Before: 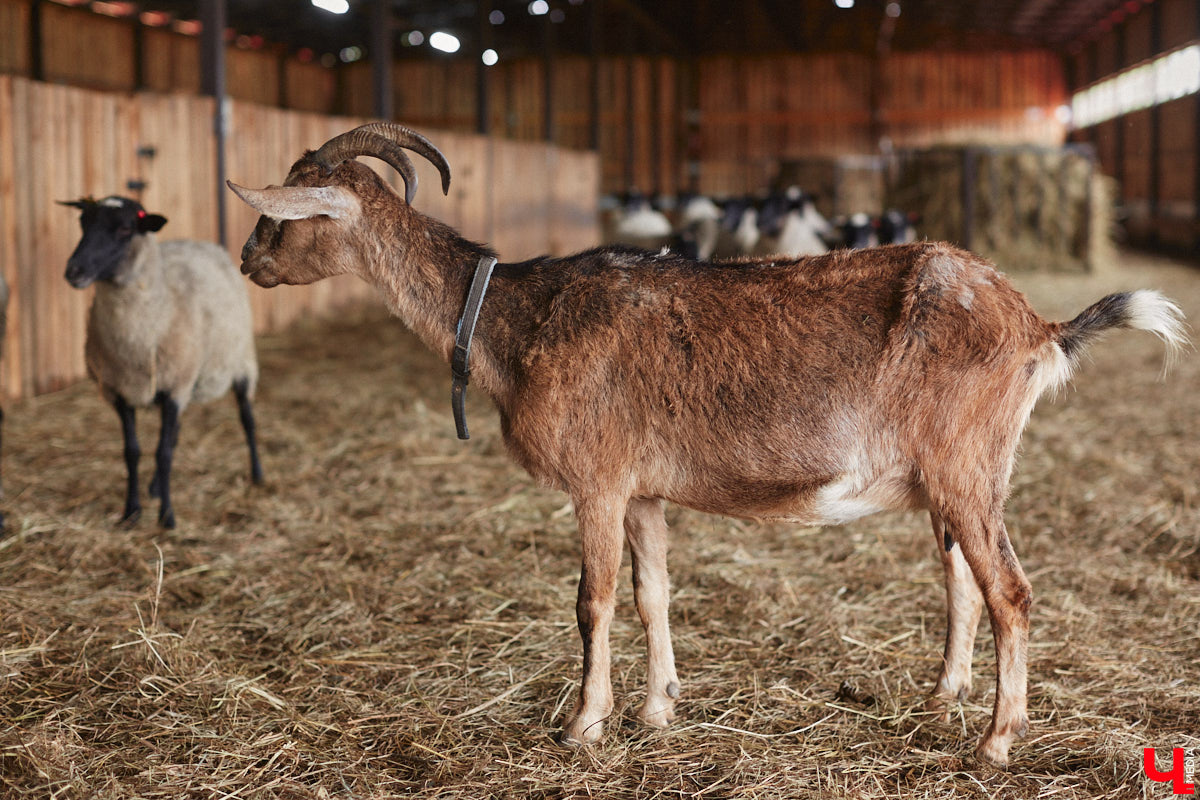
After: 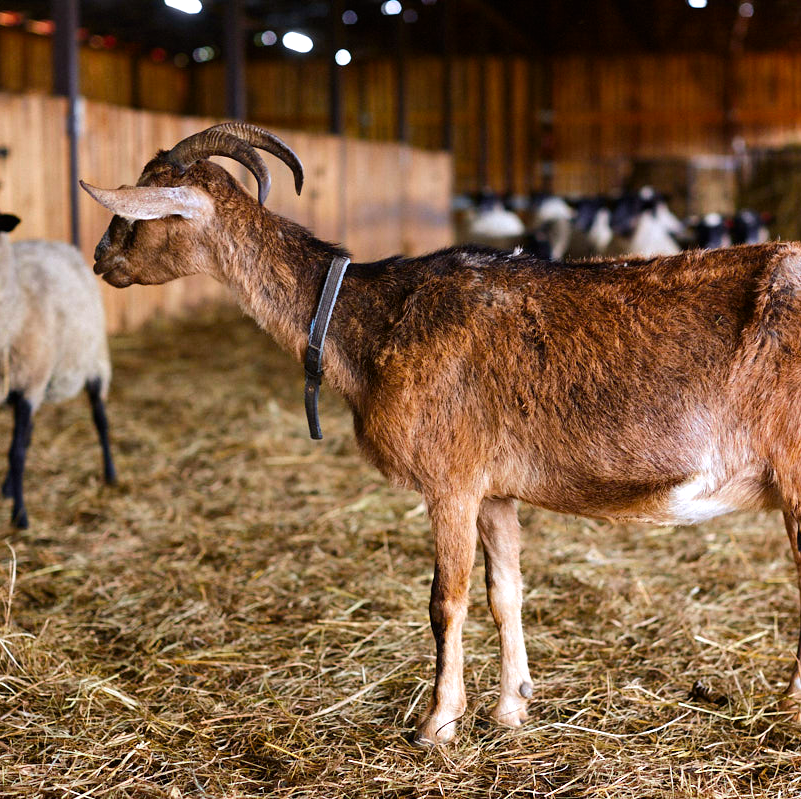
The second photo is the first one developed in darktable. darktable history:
color balance rgb: shadows lift › chroma 2.051%, shadows lift › hue 247.42°, perceptual saturation grading › global saturation 31.037%, perceptual brilliance grading › highlights 6.501%, perceptual brilliance grading › mid-tones 16.446%, perceptual brilliance grading › shadows -5.126%, global vibrance 30.083%, contrast 9.79%
crop and rotate: left 12.316%, right 20.896%
tone equalizer: smoothing diameter 24.81%, edges refinement/feathering 6.2, preserve details guided filter
color calibration: illuminant as shot in camera, x 0.358, y 0.373, temperature 4628.91 K, saturation algorithm version 1 (2020)
